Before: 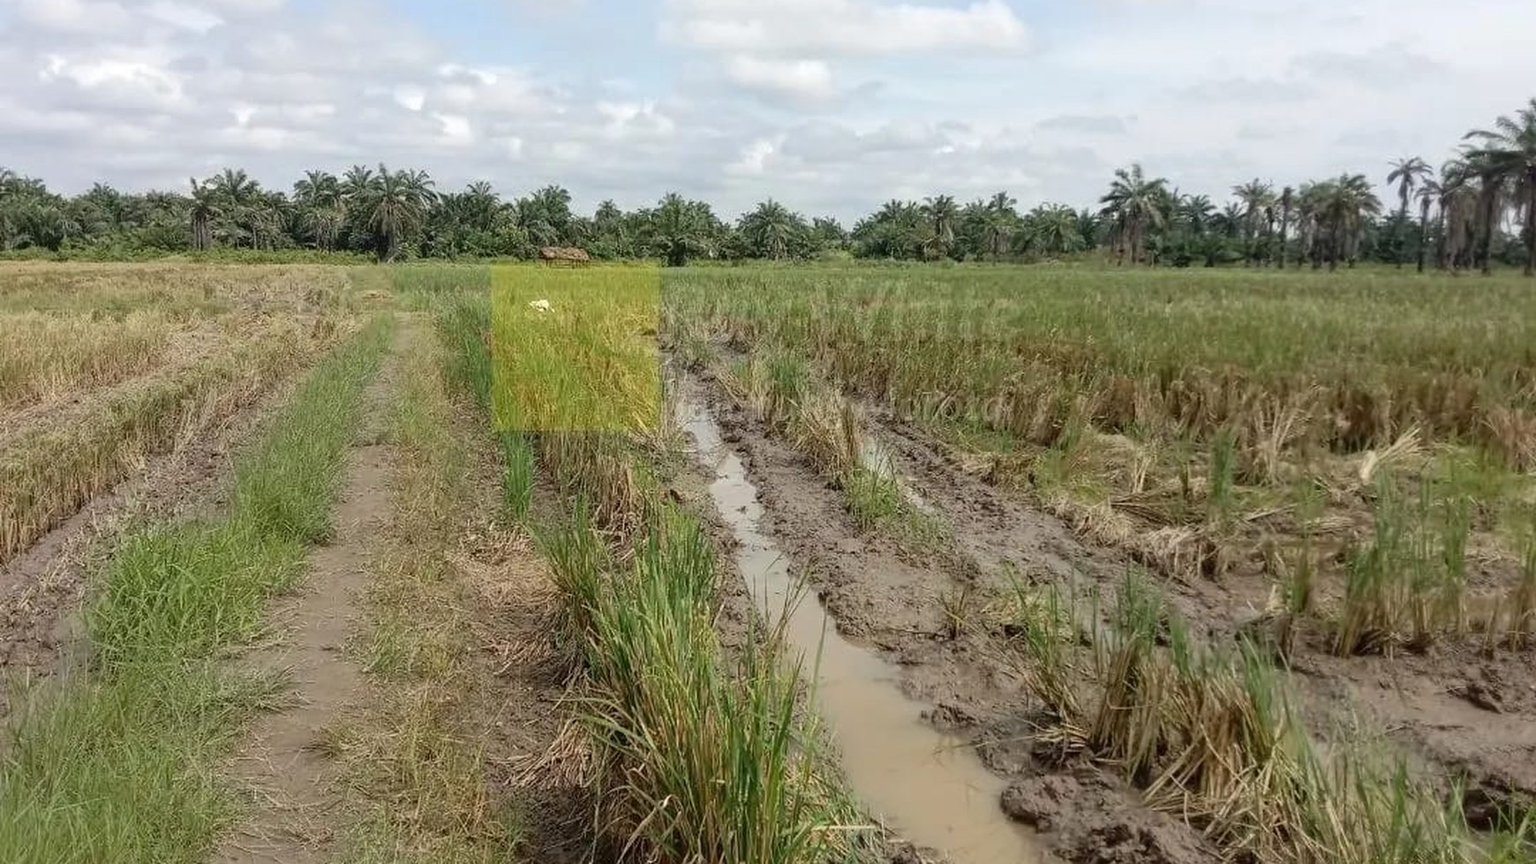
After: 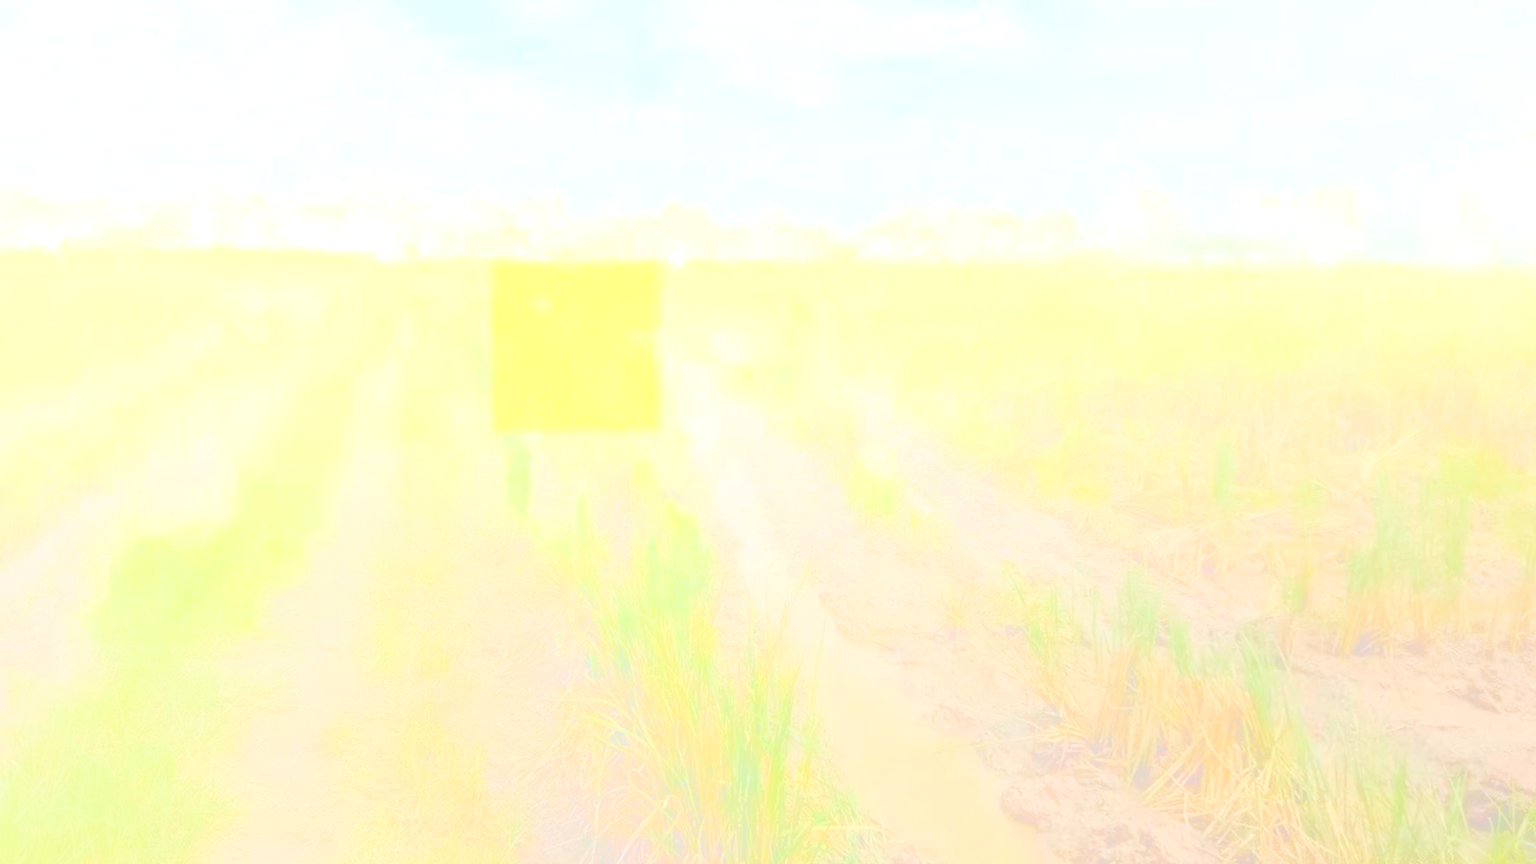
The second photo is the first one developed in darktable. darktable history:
bloom: size 85%, threshold 5%, strength 85%
color balance rgb: perceptual saturation grading › global saturation 20%, global vibrance 20%
